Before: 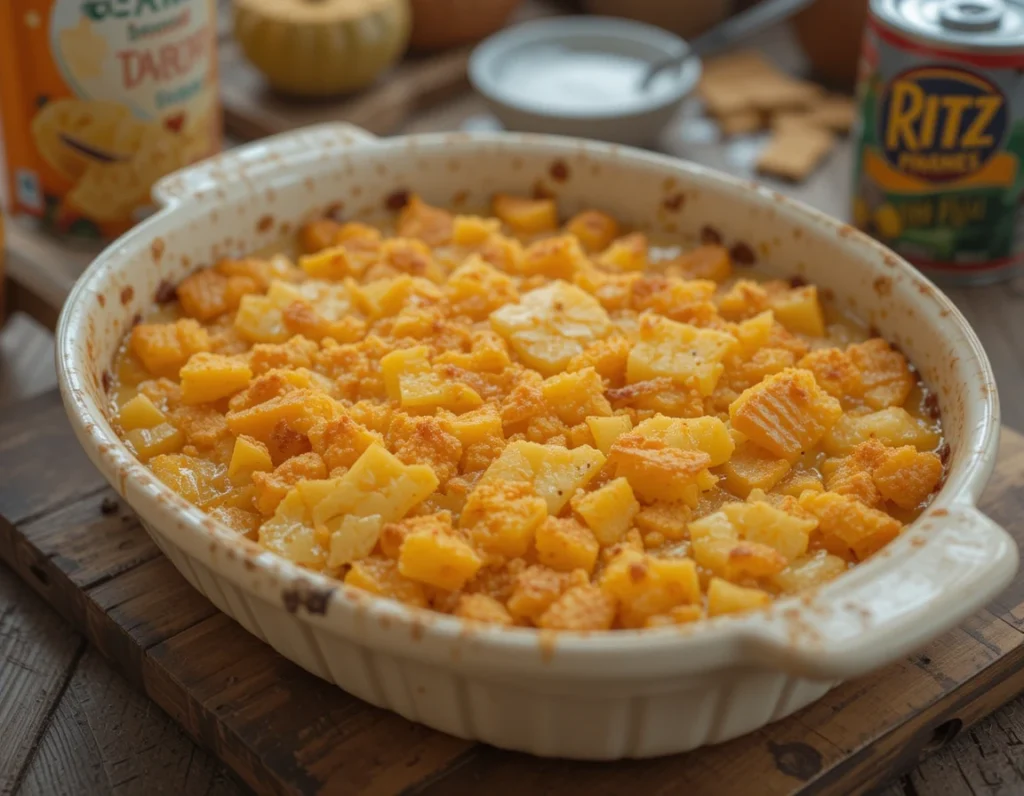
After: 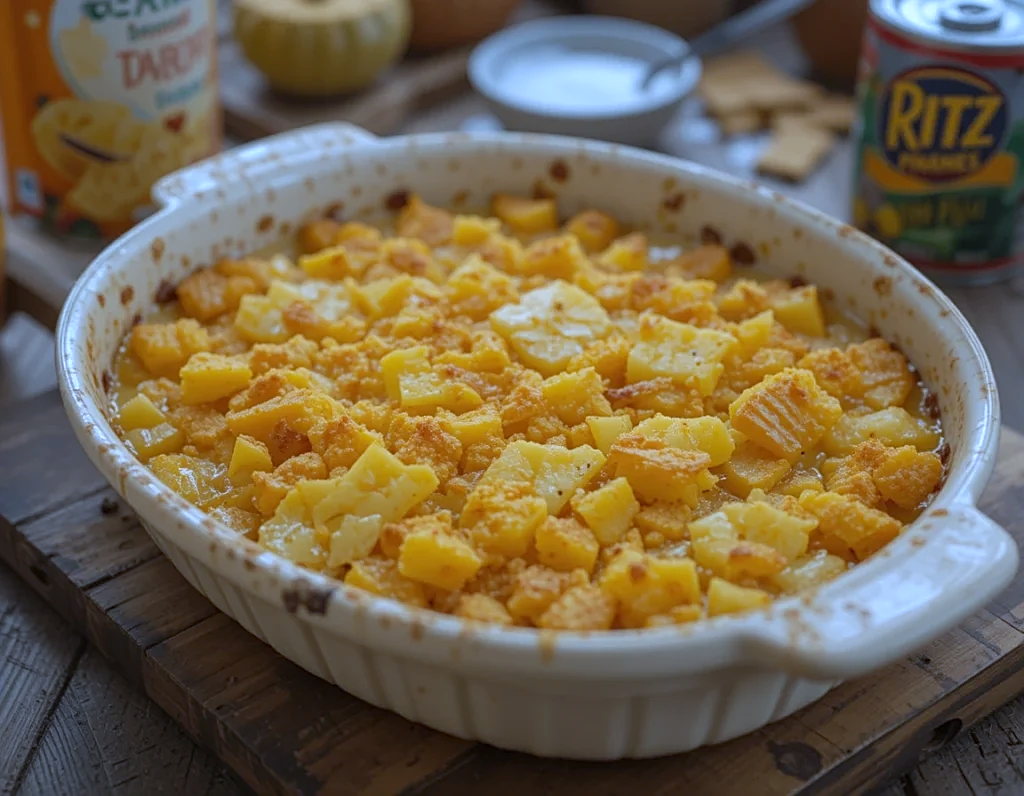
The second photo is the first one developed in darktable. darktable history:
sharpen: on, module defaults
white balance: red 0.871, blue 1.249
